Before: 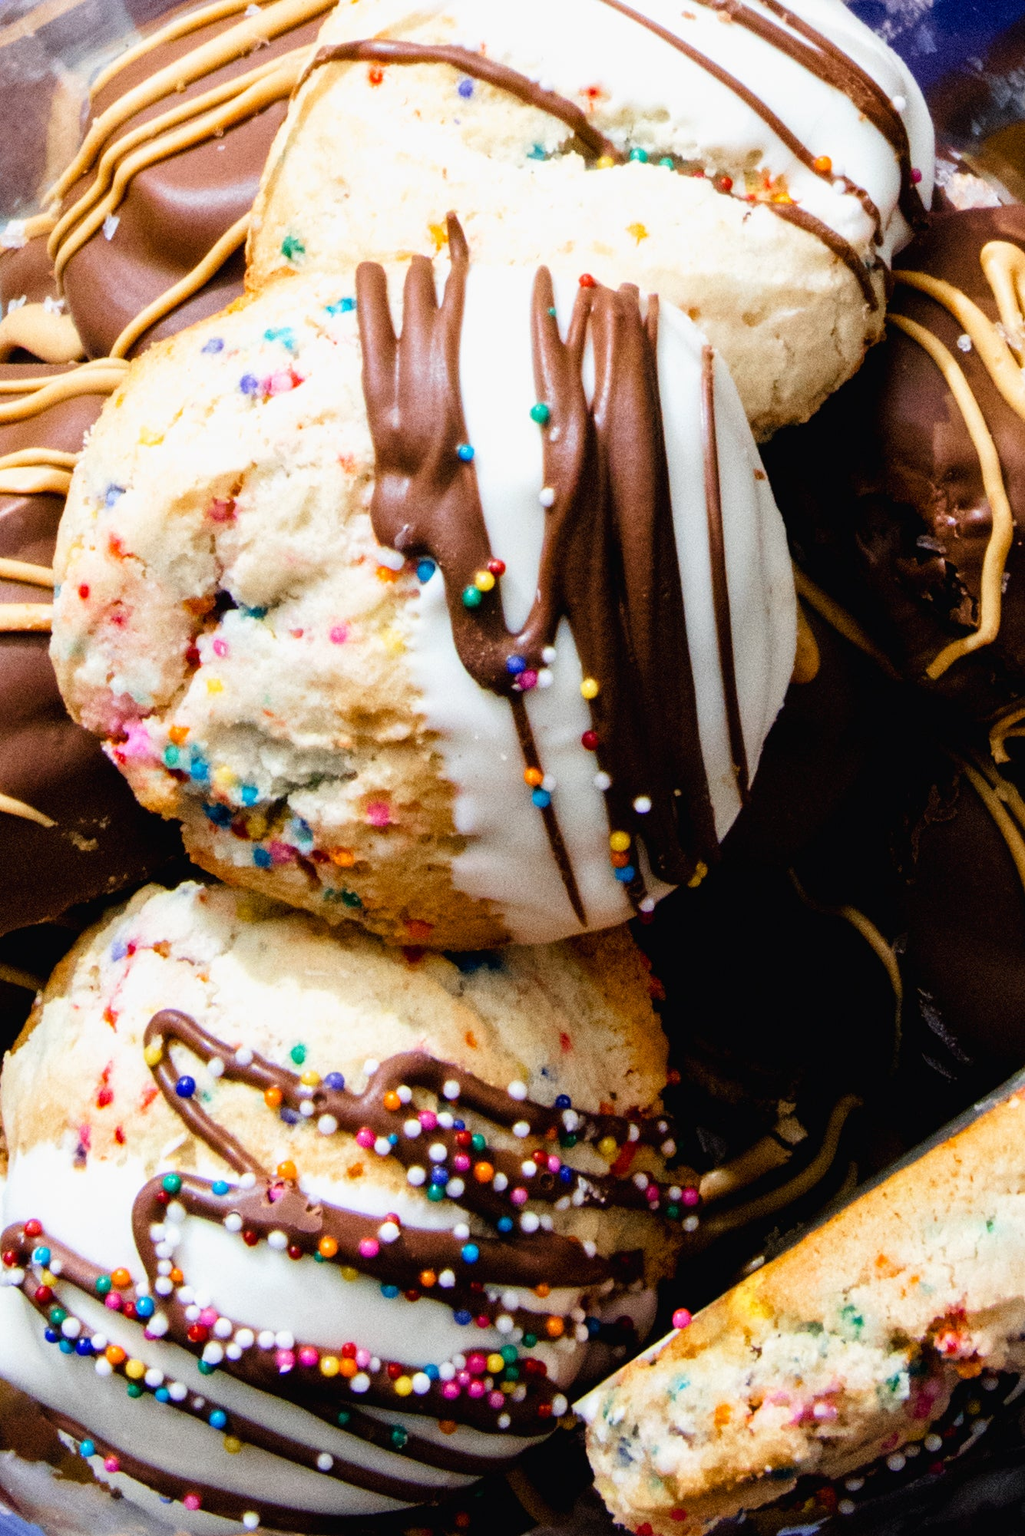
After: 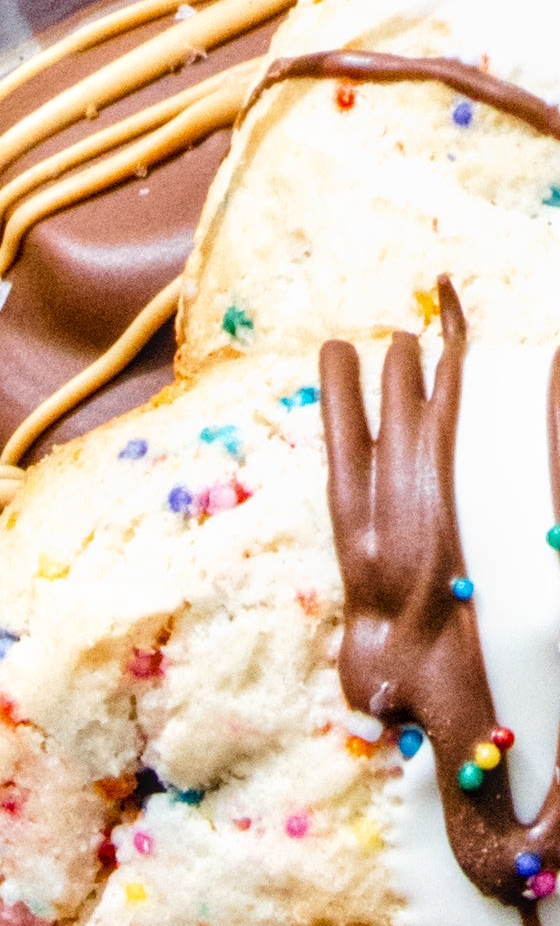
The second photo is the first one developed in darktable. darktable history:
crop and rotate: left 10.817%, top 0.062%, right 47.194%, bottom 53.626%
local contrast: on, module defaults
